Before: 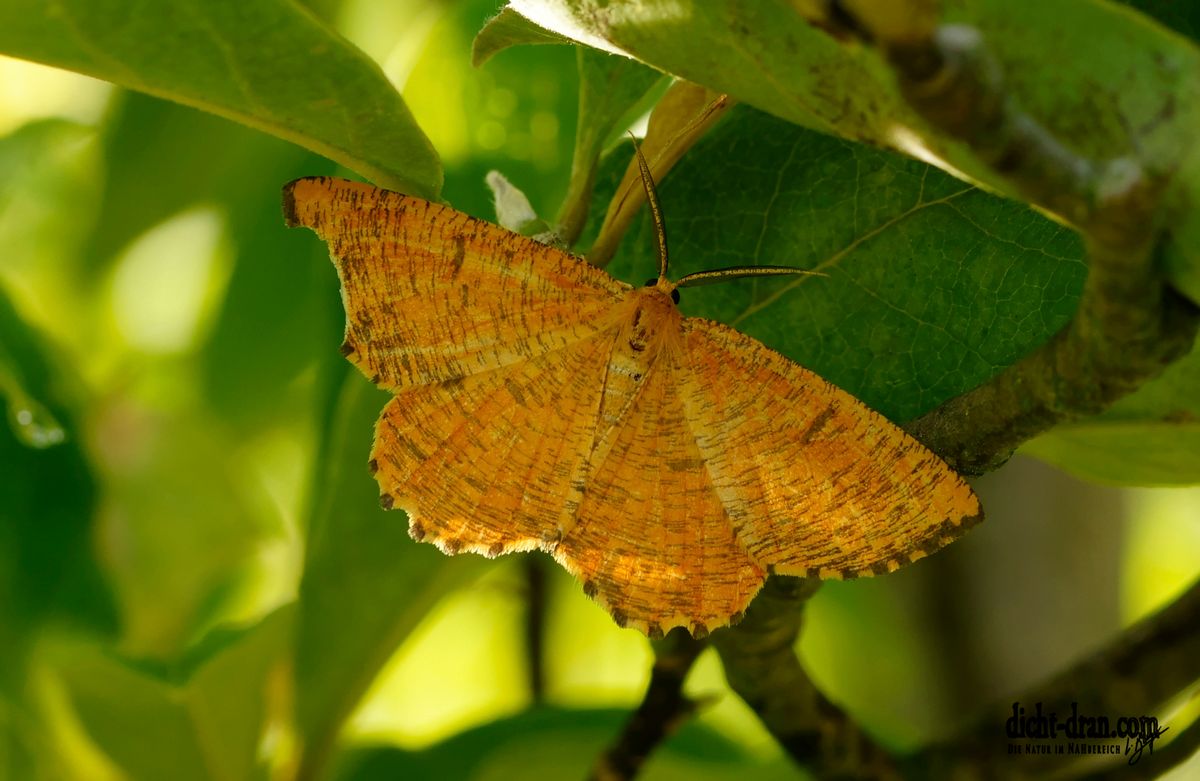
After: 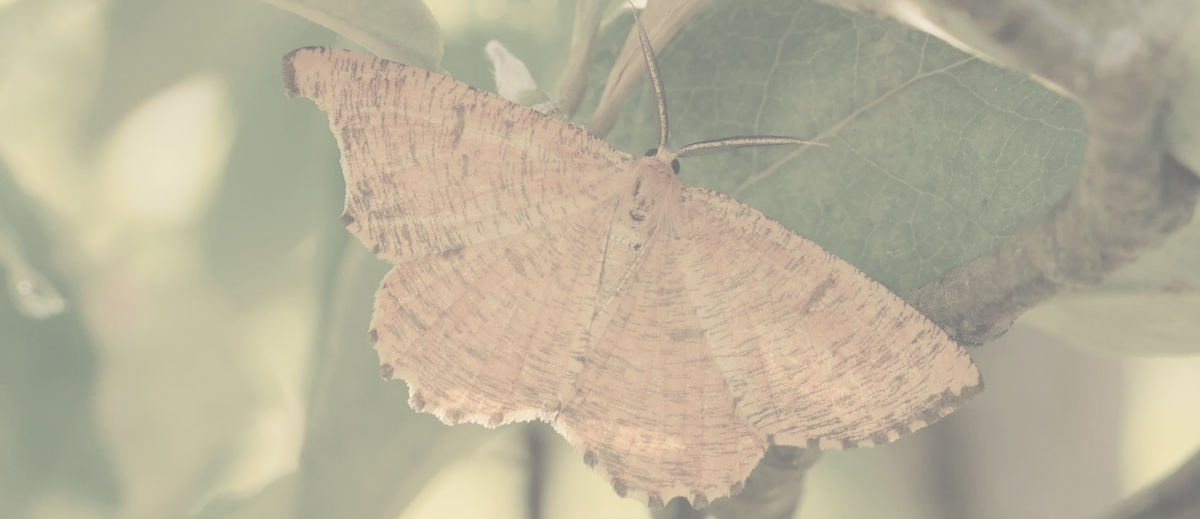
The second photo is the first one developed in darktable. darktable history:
contrast brightness saturation: contrast -0.32, brightness 0.75, saturation -0.78
velvia: on, module defaults
crop: top 16.727%, bottom 16.727%
color correction: highlights a* 2.75, highlights b* 5, shadows a* -2.04, shadows b* -4.84, saturation 0.8
